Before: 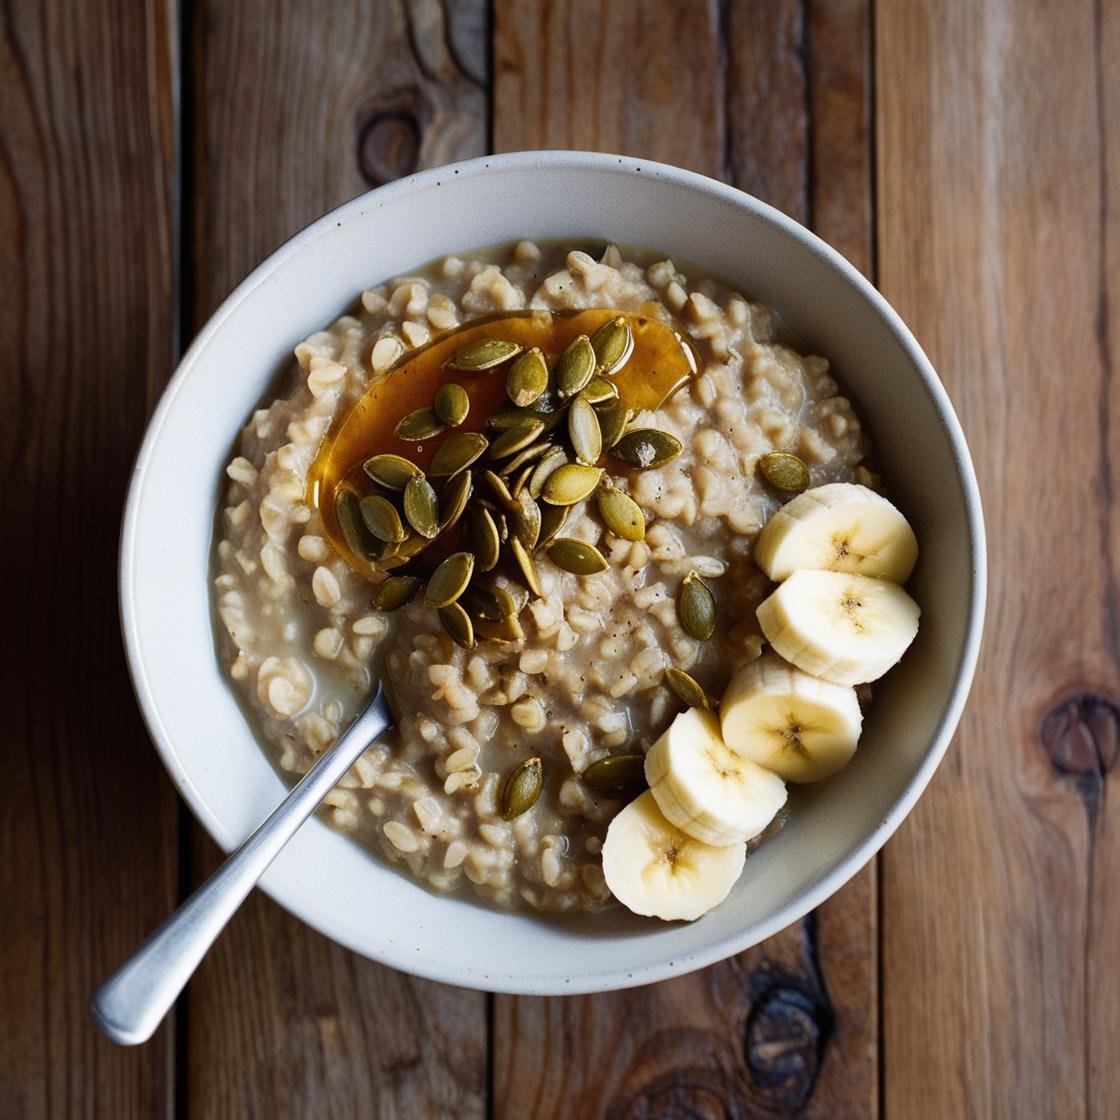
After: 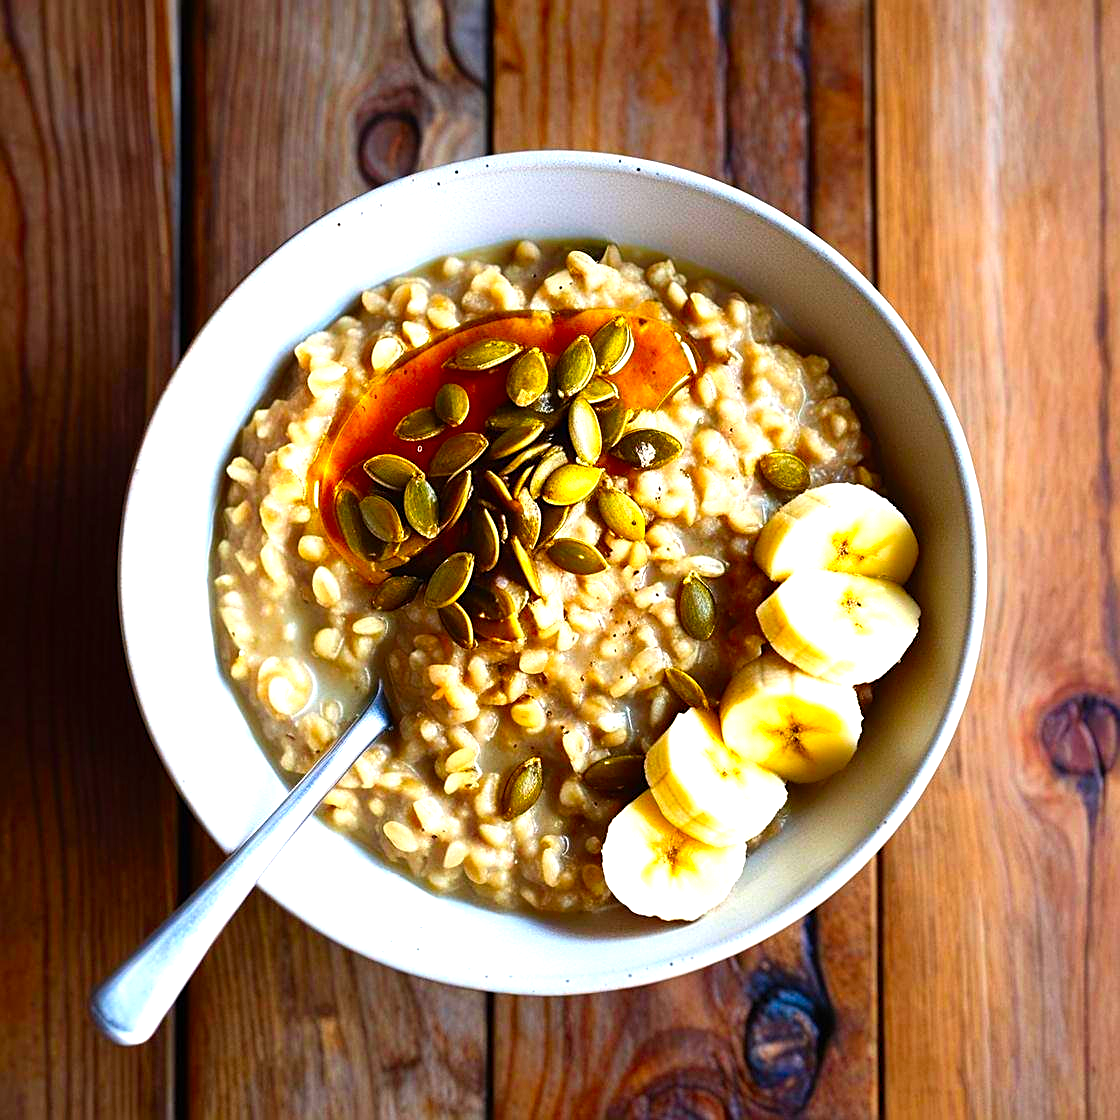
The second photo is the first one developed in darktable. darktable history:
color correction: highlights b* -0.061, saturation 1.78
sharpen: amount 0.496
levels: black 0.031%, levels [0, 0.374, 0.749]
